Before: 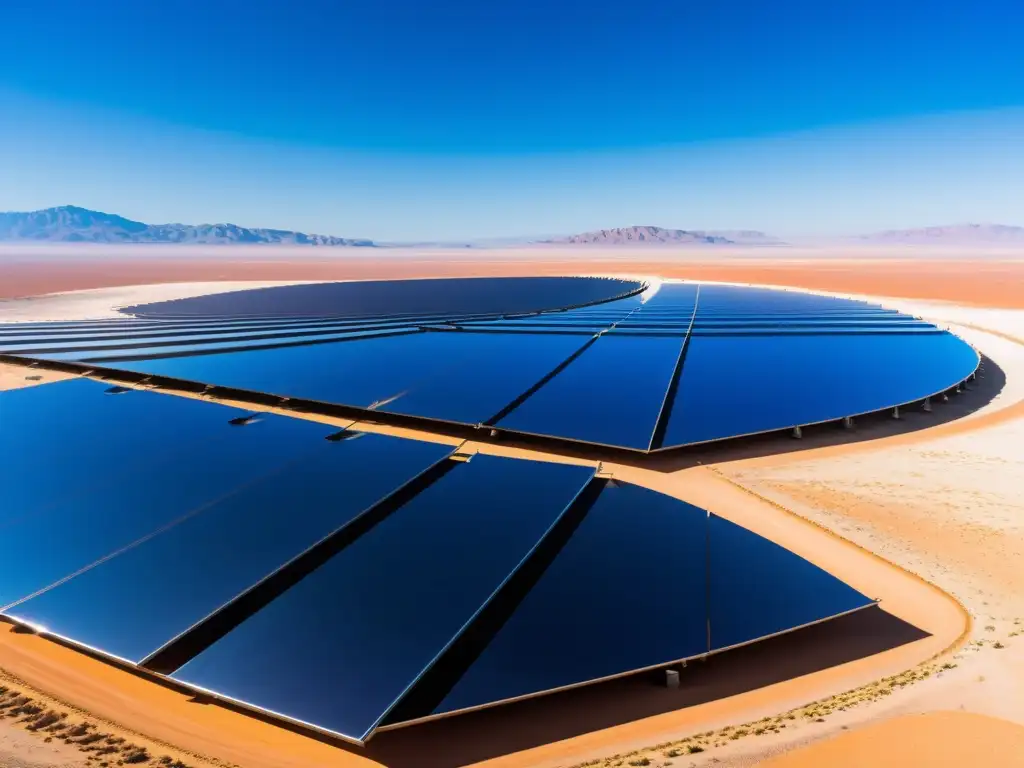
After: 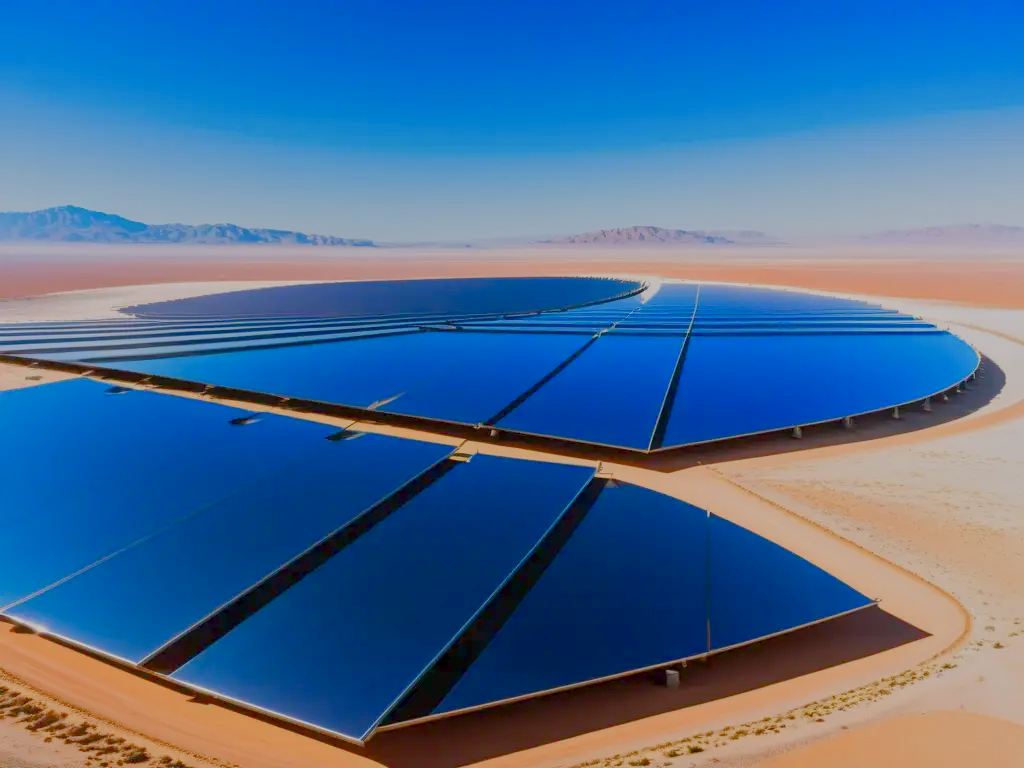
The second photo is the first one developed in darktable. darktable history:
tone equalizer: -8 EV -0.002 EV, -7 EV 0.005 EV, -6 EV -0.009 EV, -5 EV 0.011 EV, -4 EV -0.012 EV, -3 EV 0.007 EV, -2 EV -0.062 EV, -1 EV -0.293 EV, +0 EV -0.582 EV, smoothing diameter 2%, edges refinement/feathering 20, mask exposure compensation -1.57 EV, filter diffusion 5
color balance rgb: shadows lift › chroma 1%, shadows lift › hue 113°, highlights gain › chroma 0.2%, highlights gain › hue 333°, perceptual saturation grading › global saturation 20%, perceptual saturation grading › highlights -50%, perceptual saturation grading › shadows 25%, contrast -30%
